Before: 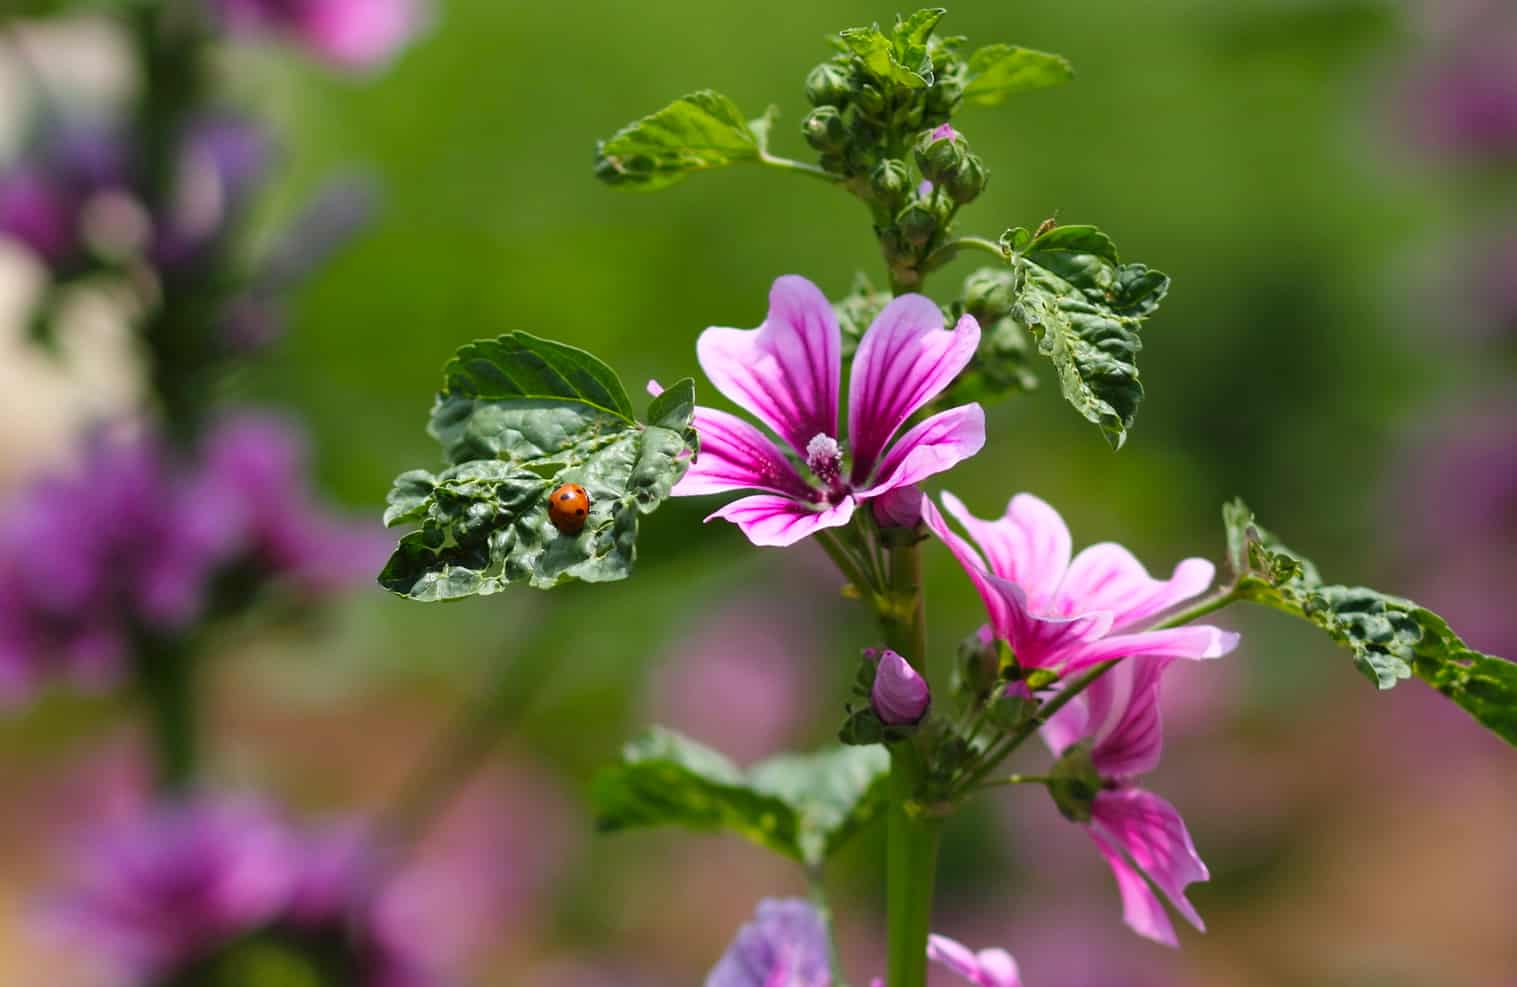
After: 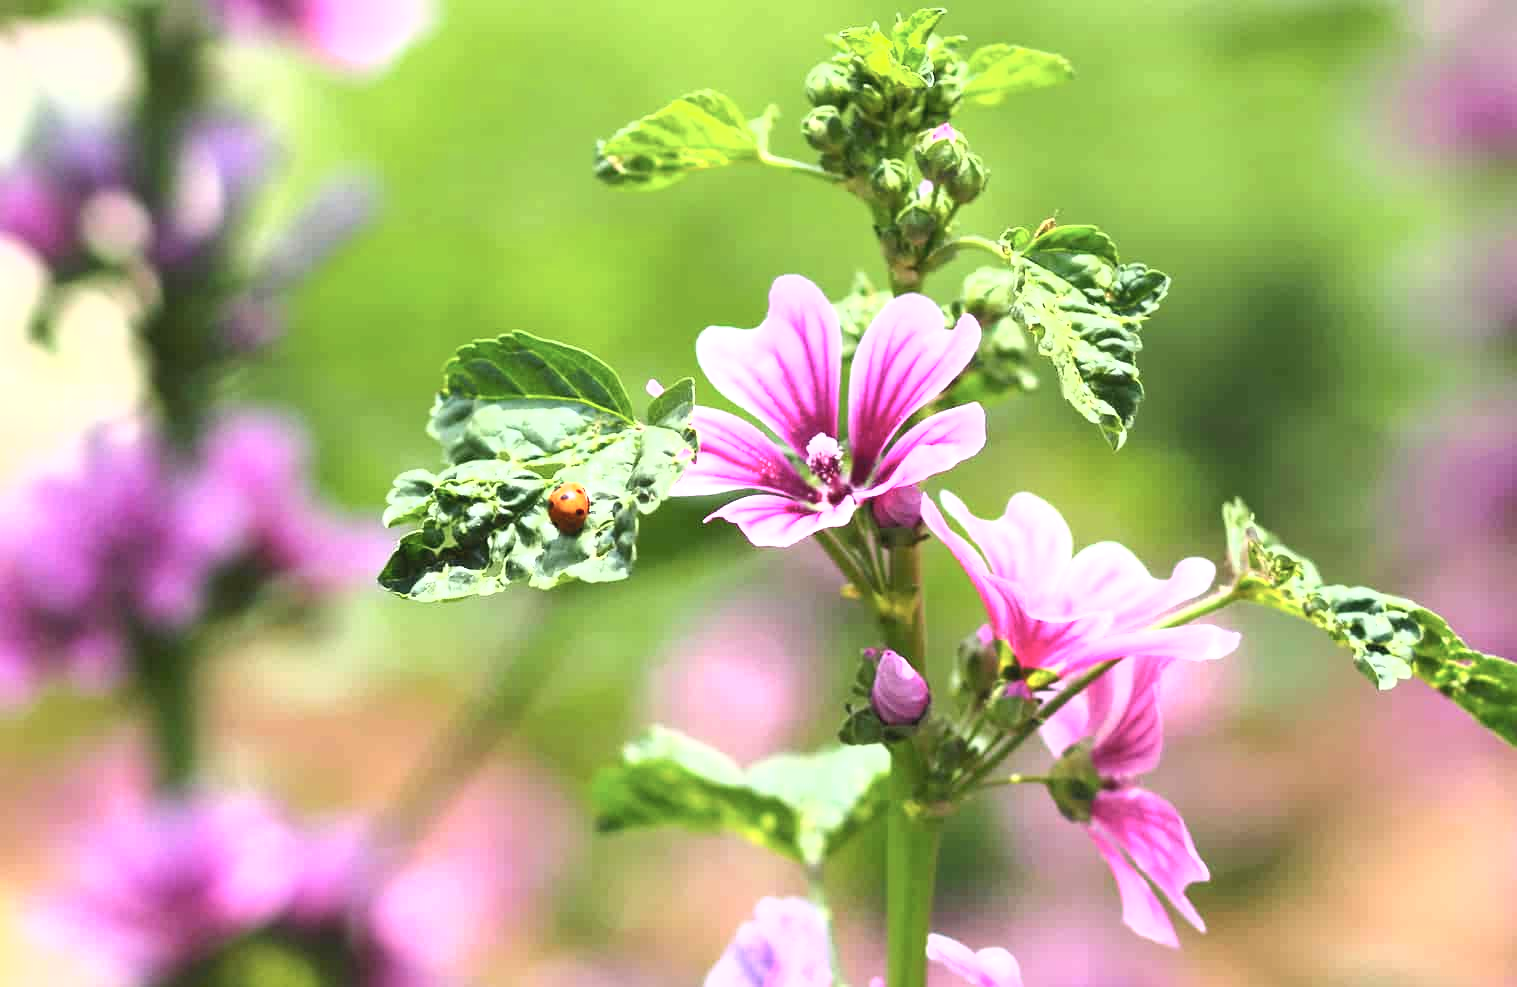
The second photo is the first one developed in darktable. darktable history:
exposure: exposure 0.923 EV, compensate exposure bias true, compensate highlight preservation false
tone curve: curves: ch0 [(0, 0) (0.003, 0.032) (0.011, 0.036) (0.025, 0.049) (0.044, 0.075) (0.069, 0.112) (0.1, 0.151) (0.136, 0.197) (0.177, 0.241) (0.224, 0.295) (0.277, 0.355) (0.335, 0.429) (0.399, 0.512) (0.468, 0.607) (0.543, 0.702) (0.623, 0.796) (0.709, 0.903) (0.801, 0.987) (0.898, 0.997) (1, 1)], color space Lab, independent channels, preserve colors none
